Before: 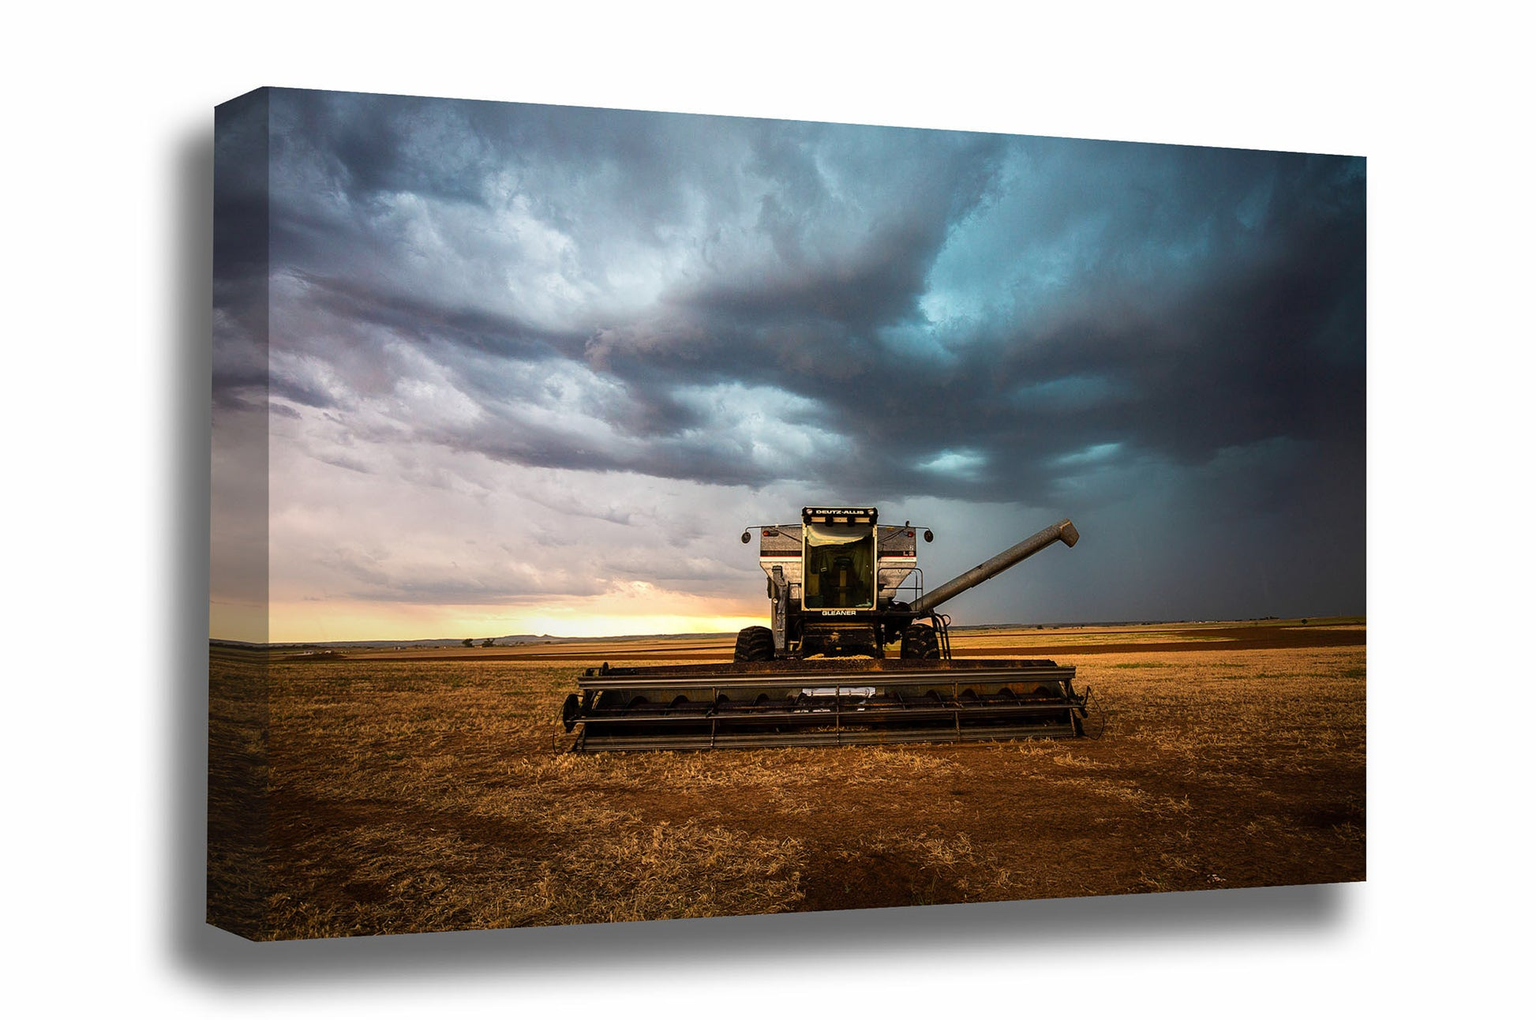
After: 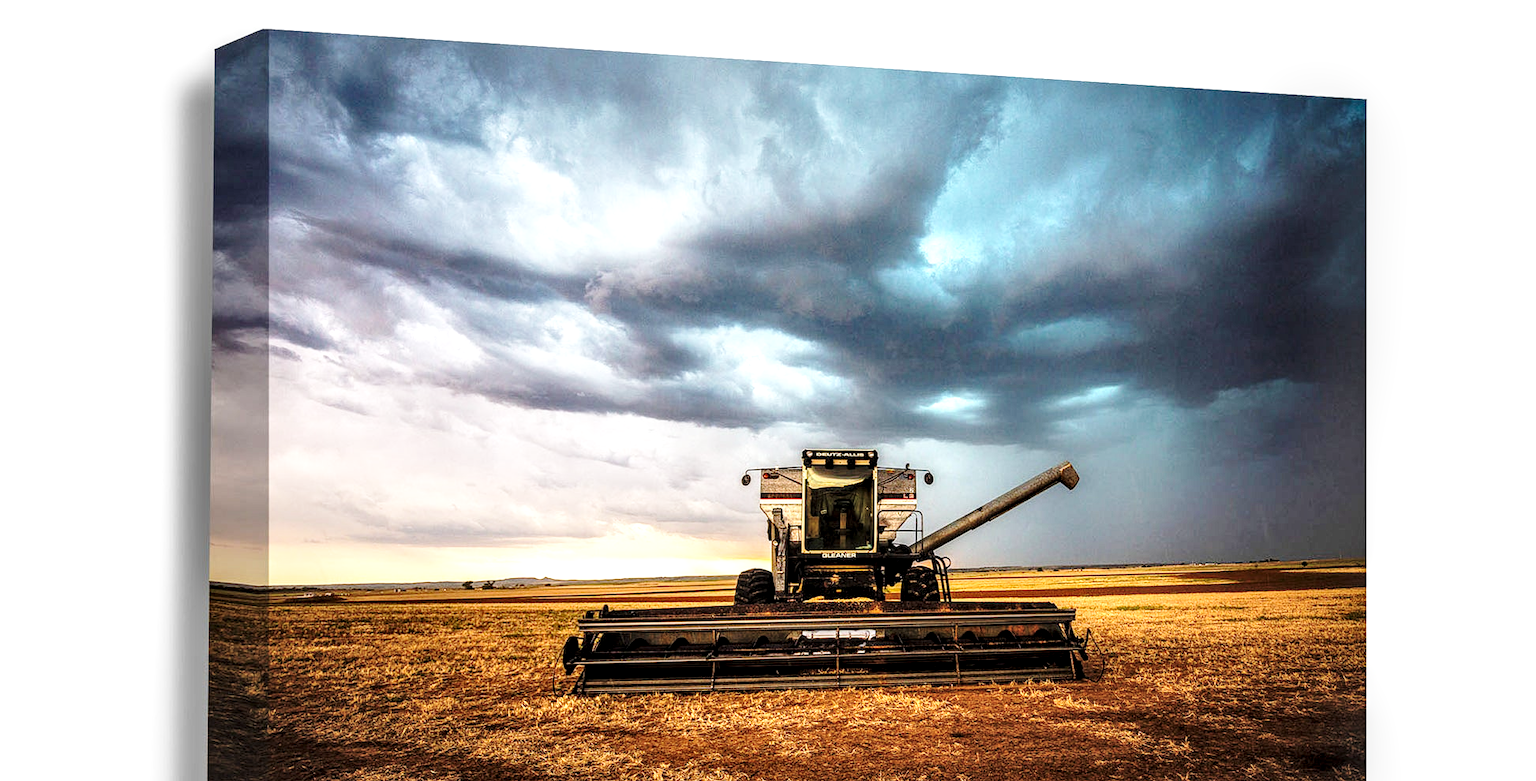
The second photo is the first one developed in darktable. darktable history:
contrast brightness saturation: brightness 0.15
crop: top 5.667%, bottom 17.637%
base curve: curves: ch0 [(0, 0) (0.028, 0.03) (0.121, 0.232) (0.46, 0.748) (0.859, 0.968) (1, 1)], preserve colors none
shadows and highlights: shadows 37.27, highlights -28.18, soften with gaussian
local contrast: highlights 60%, shadows 60%, detail 160%
